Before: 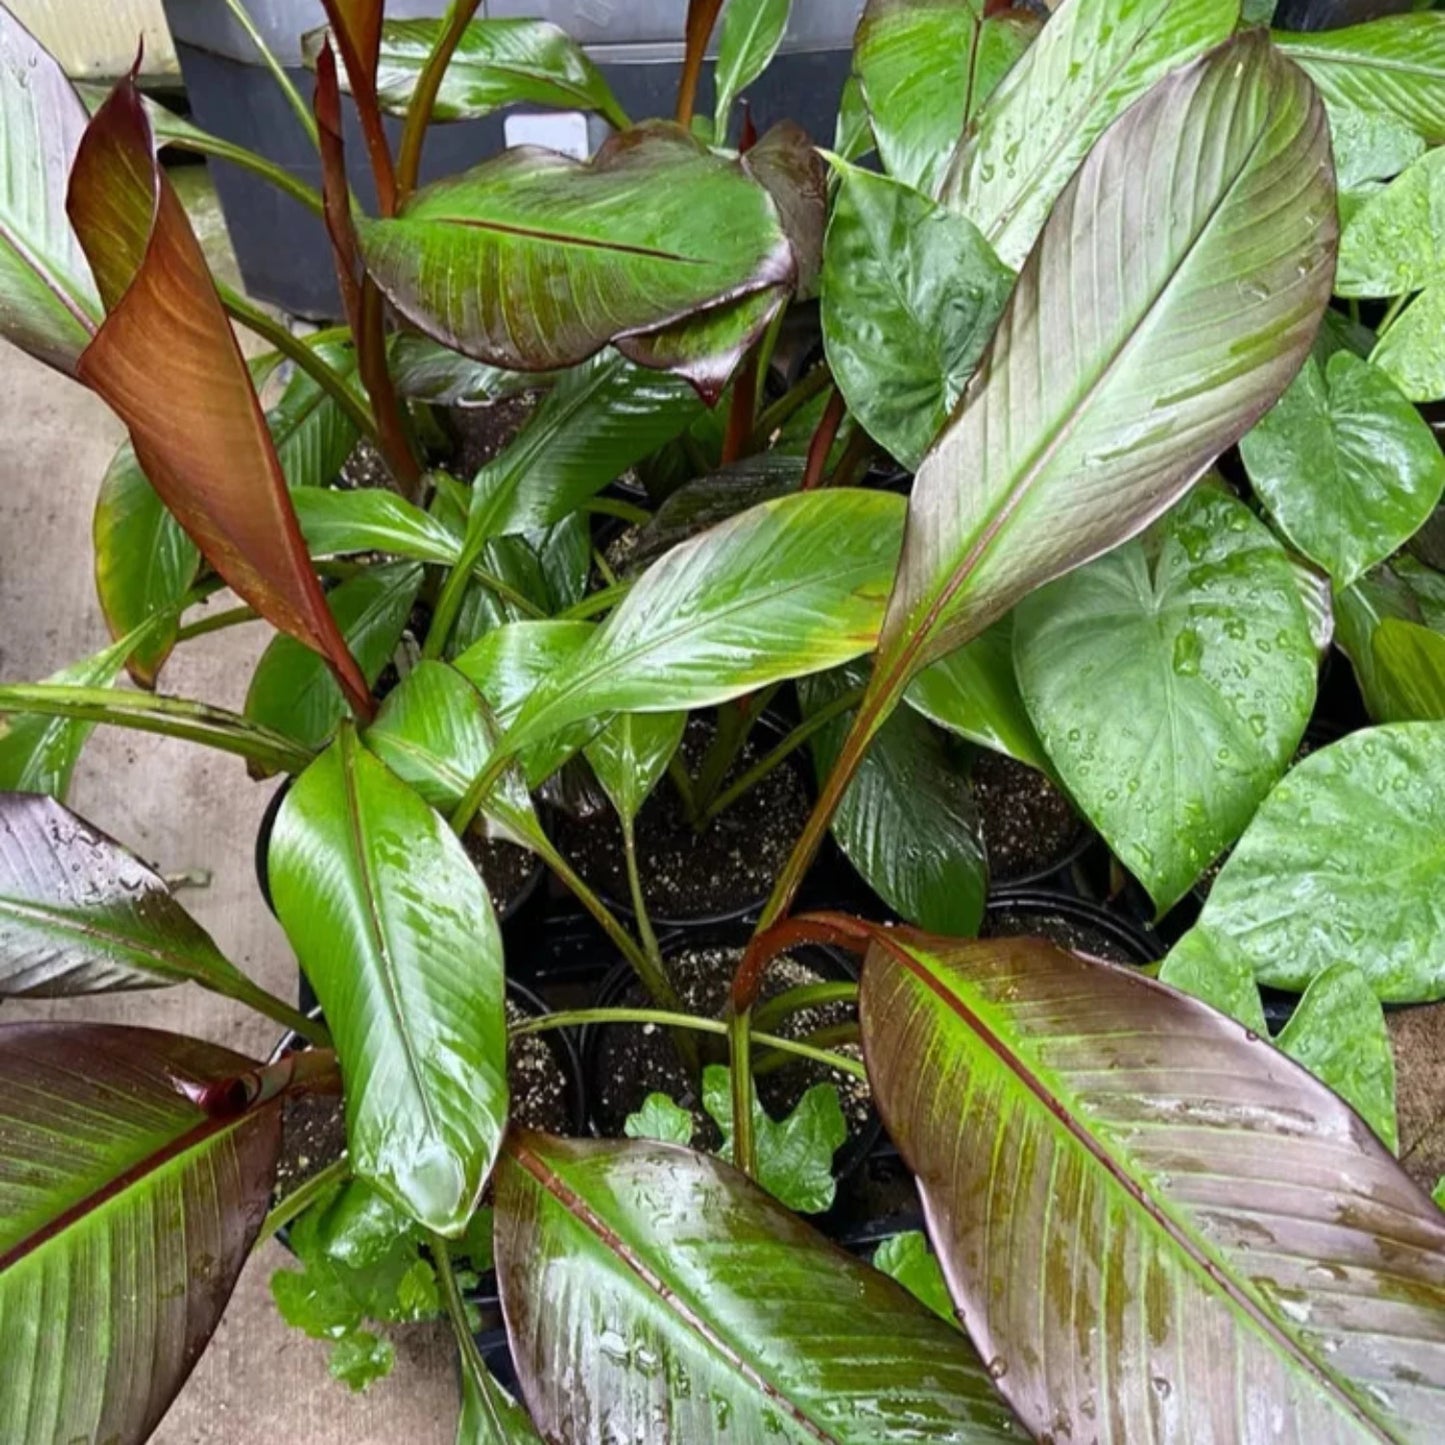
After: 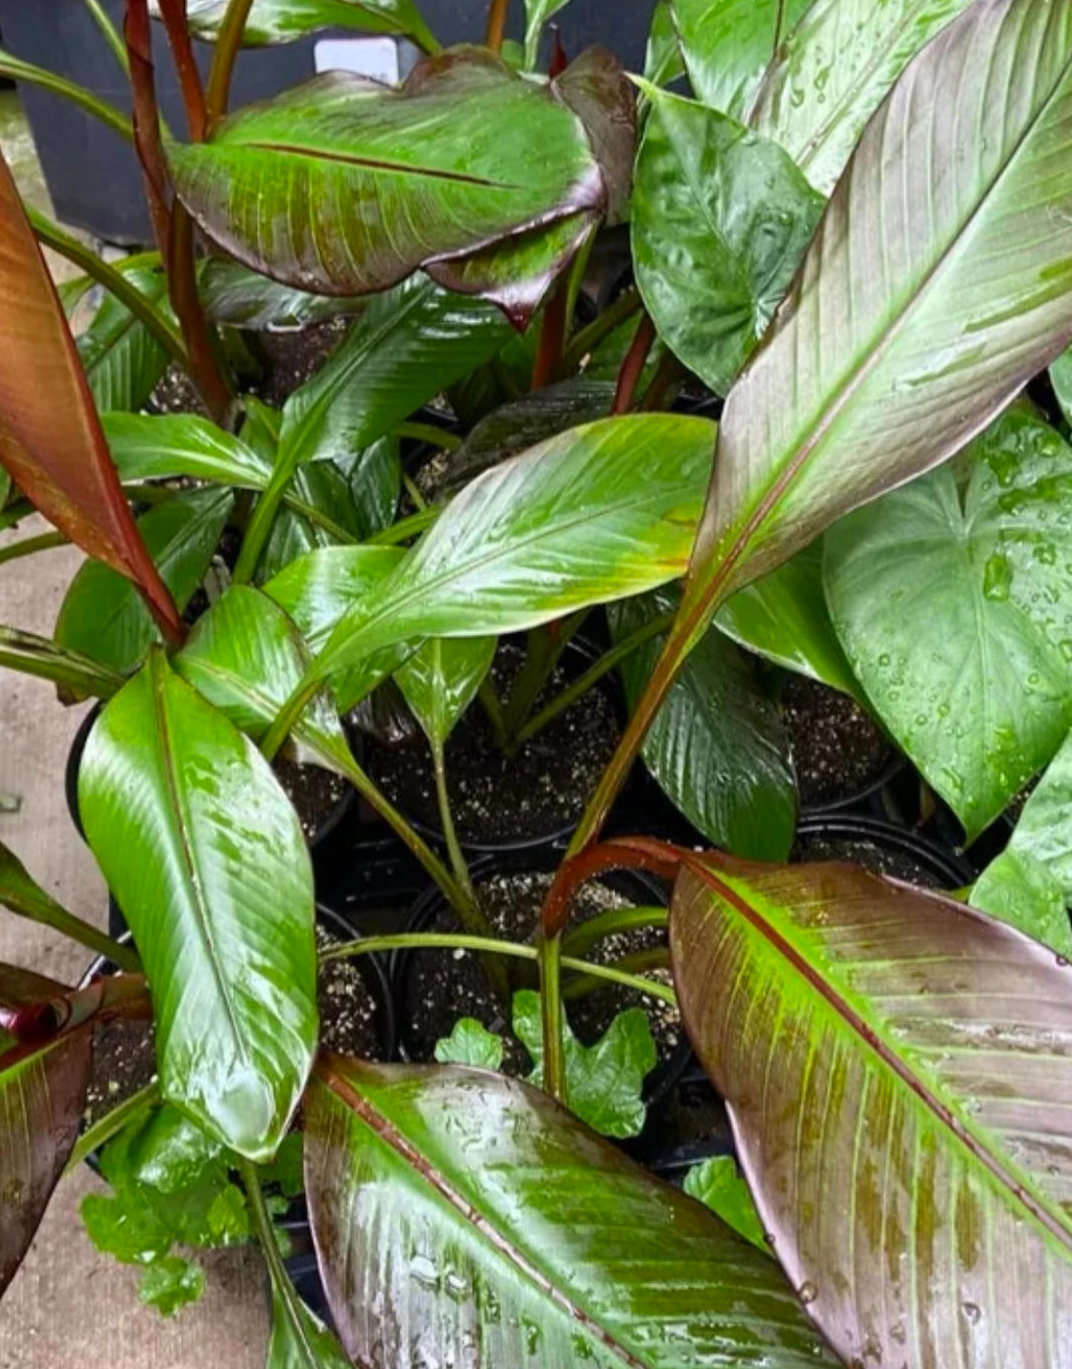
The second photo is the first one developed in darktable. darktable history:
color correction: saturation 1.11
crop and rotate: left 13.15%, top 5.251%, right 12.609%
